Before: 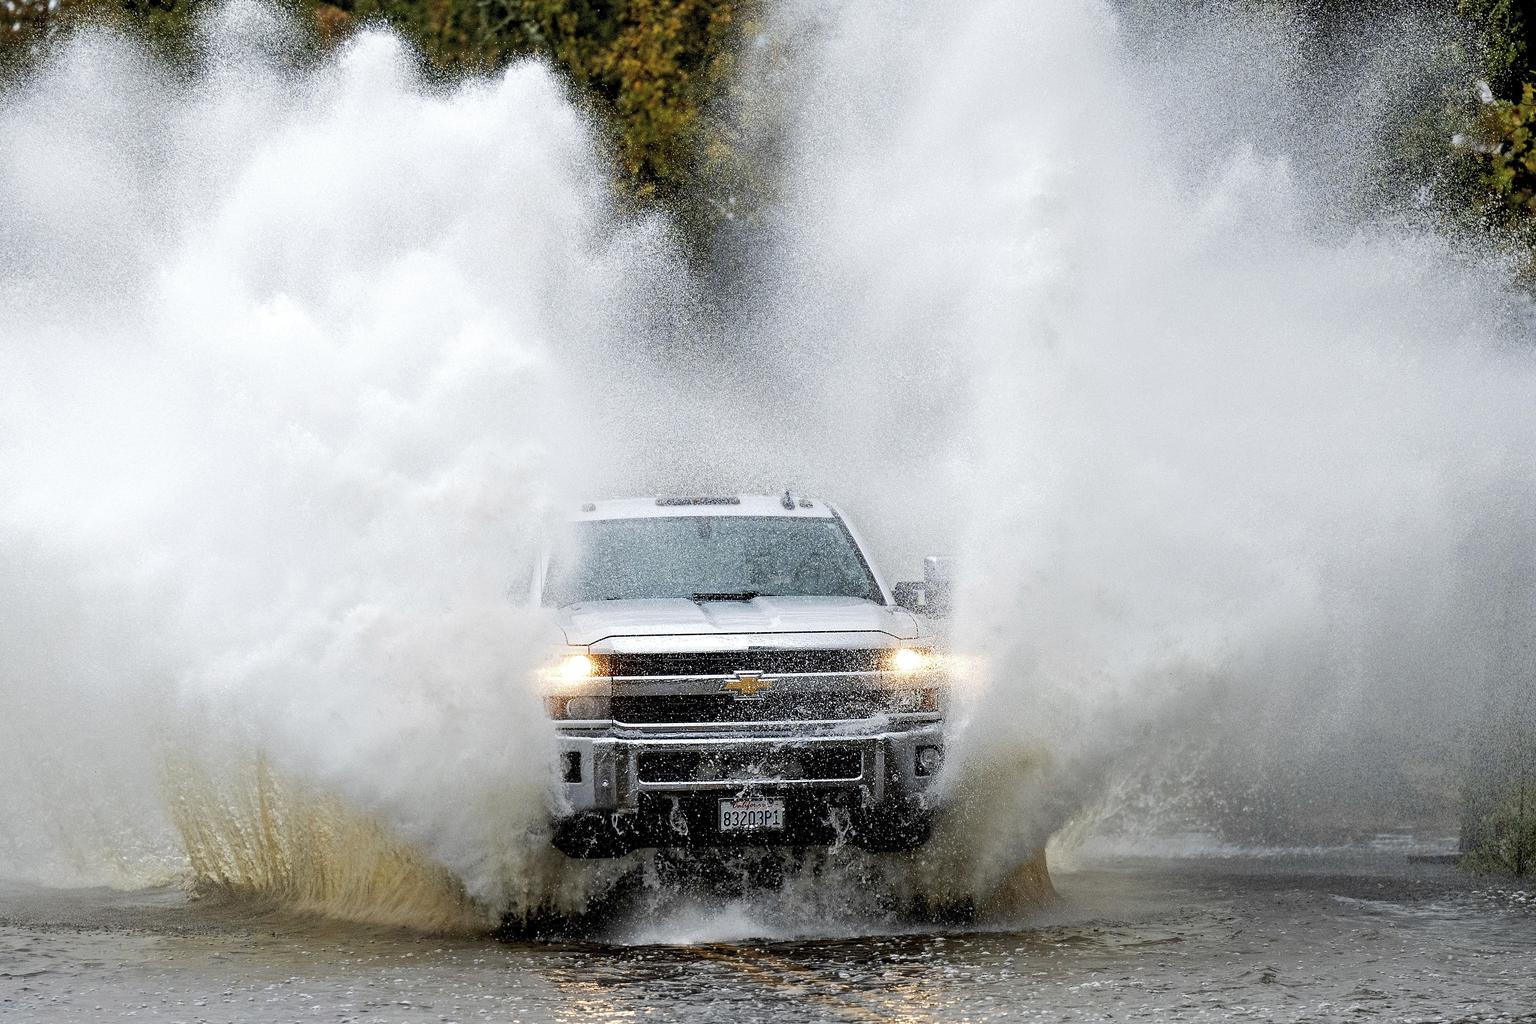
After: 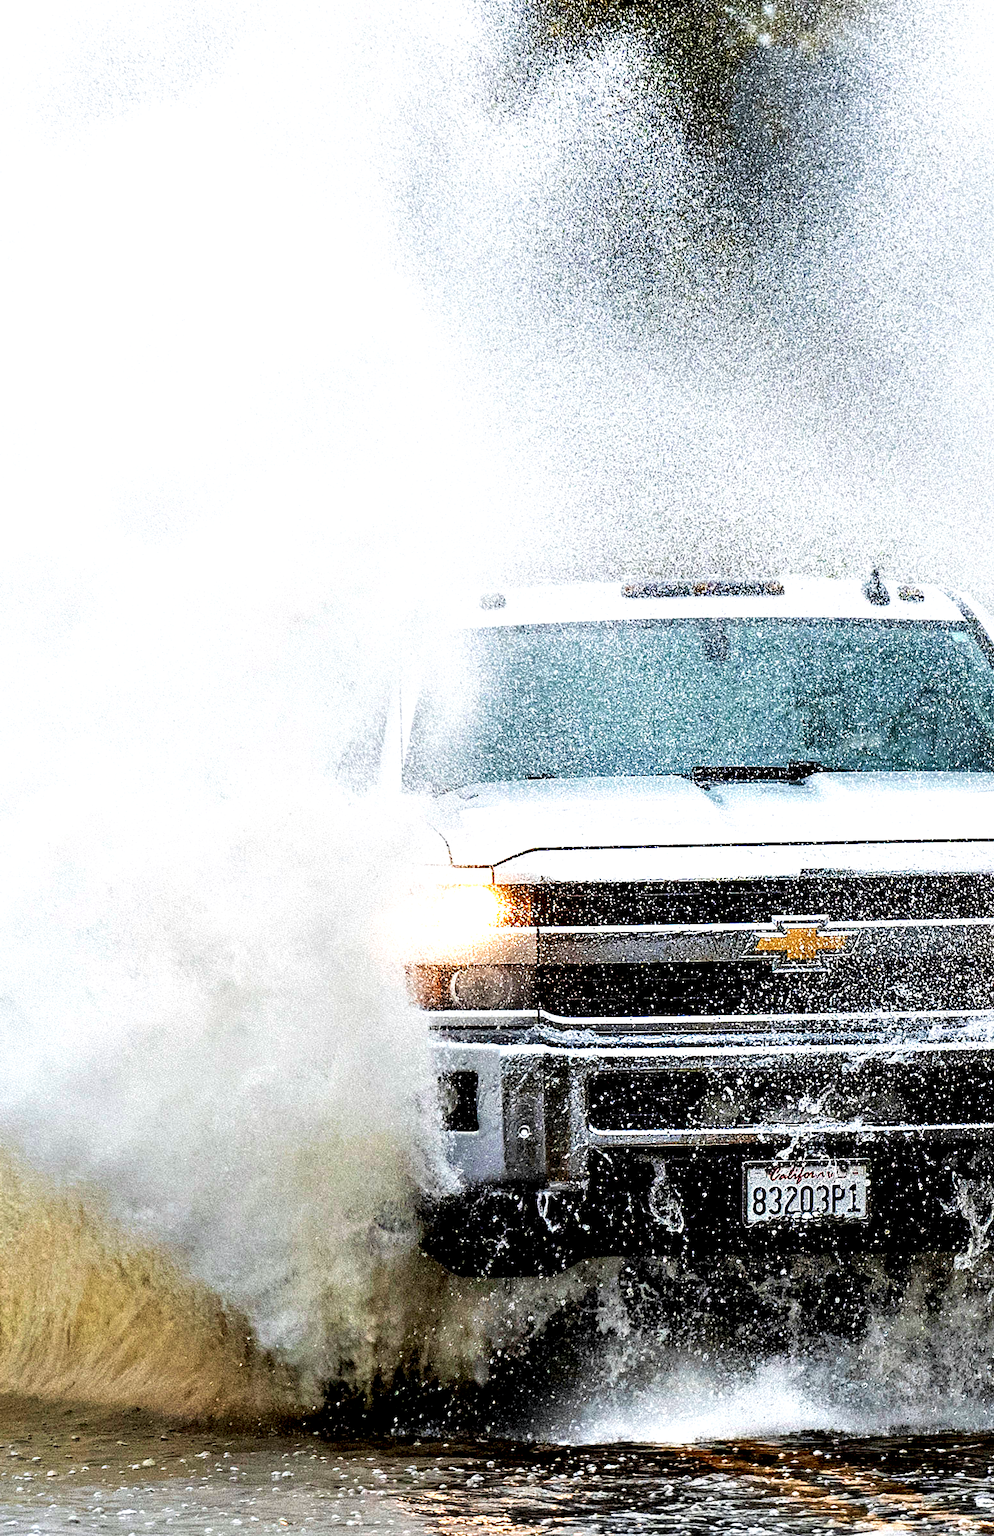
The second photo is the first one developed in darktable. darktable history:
velvia: on, module defaults
exposure: exposure 0.509 EV, compensate highlight preservation false
crop and rotate: left 21.687%, top 19.112%, right 44.711%, bottom 3.006%
contrast equalizer: octaves 7, y [[0.6 ×6], [0.55 ×6], [0 ×6], [0 ×6], [0 ×6]]
